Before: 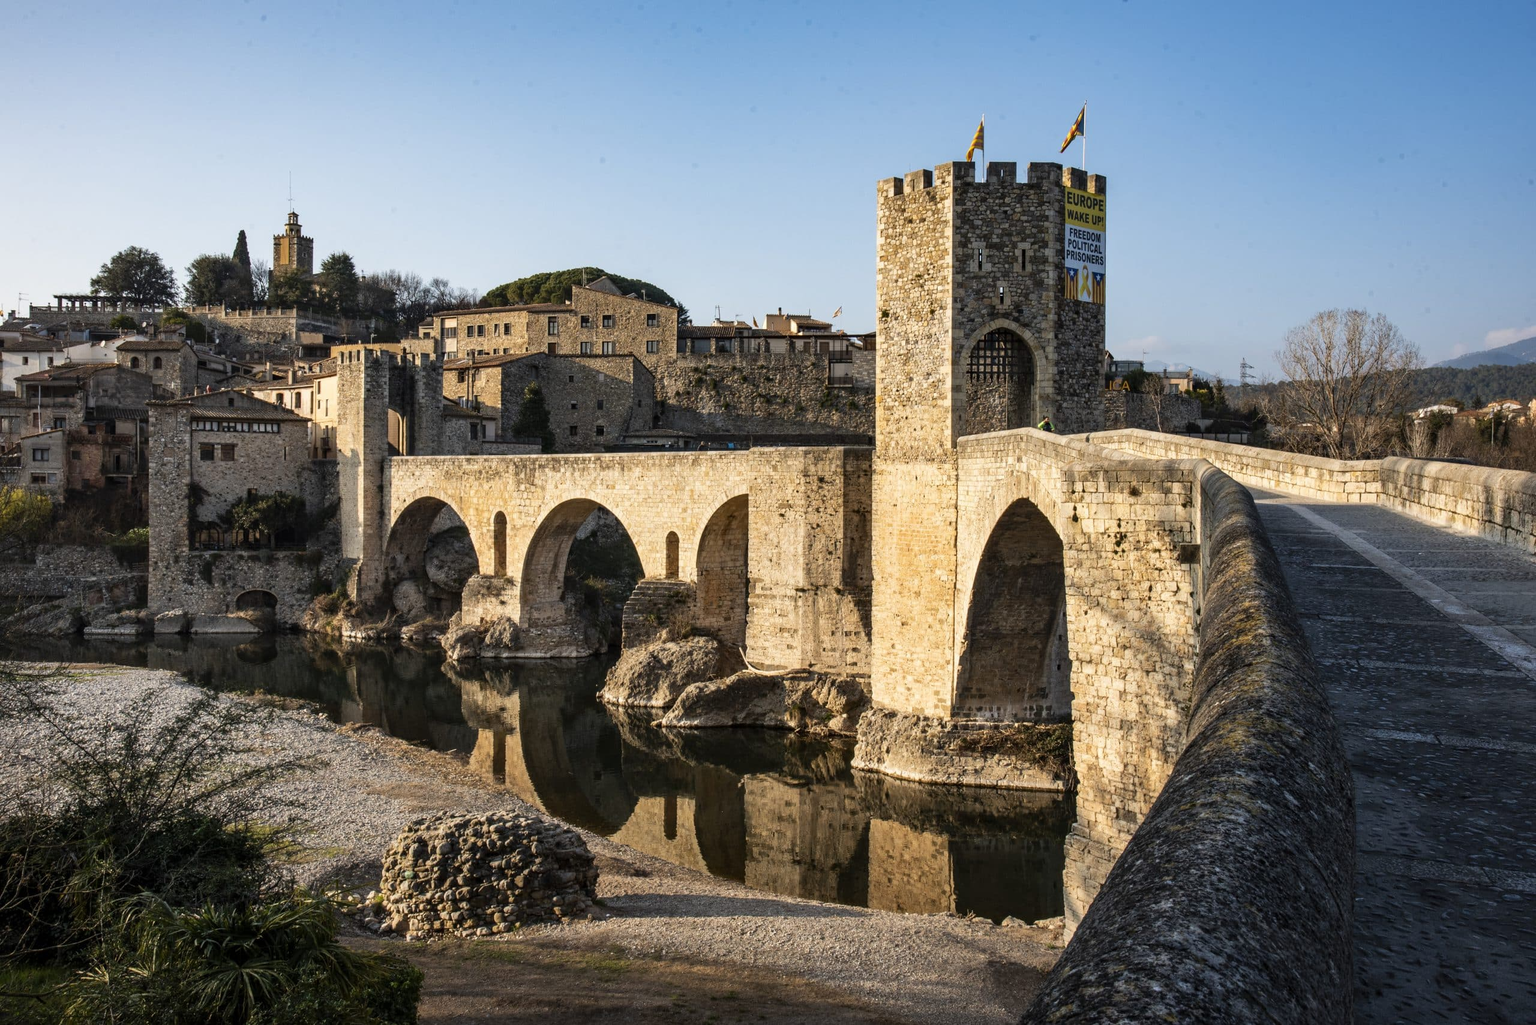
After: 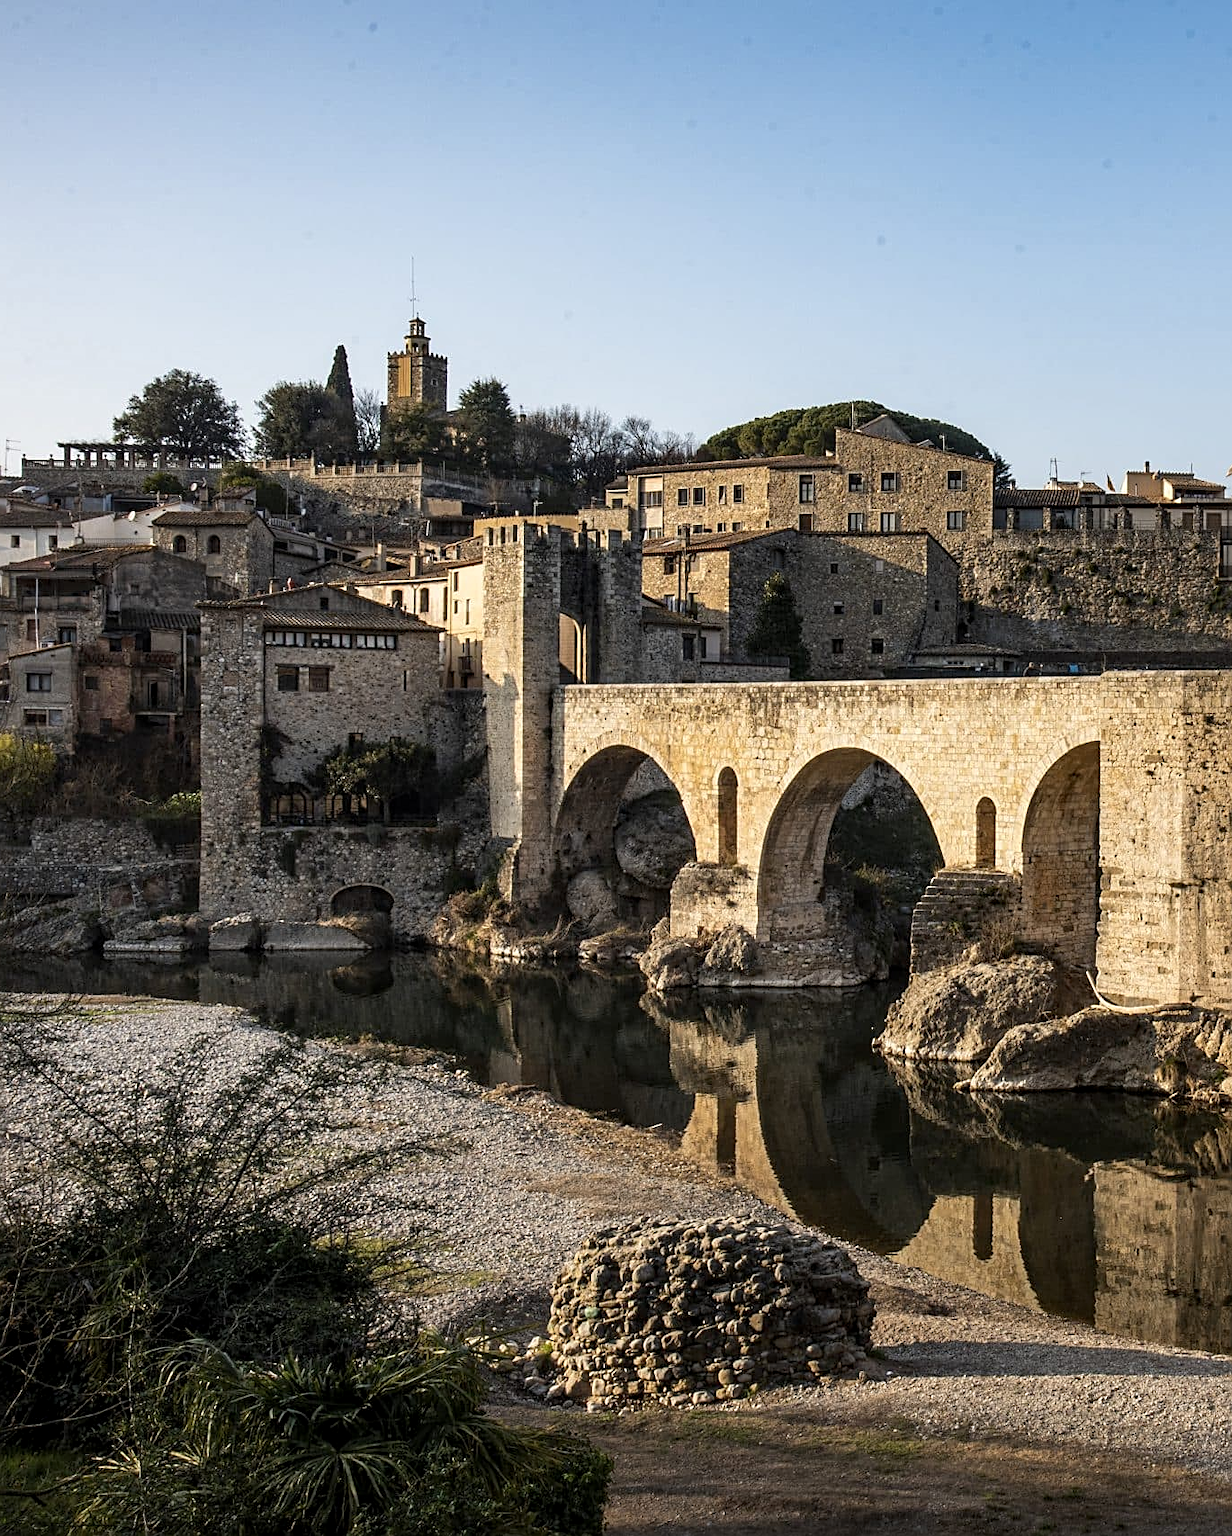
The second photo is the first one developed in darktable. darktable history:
local contrast: highlights 100%, shadows 99%, detail 120%, midtone range 0.2
sharpen: on, module defaults
crop: left 0.997%, right 45.46%, bottom 0.083%
